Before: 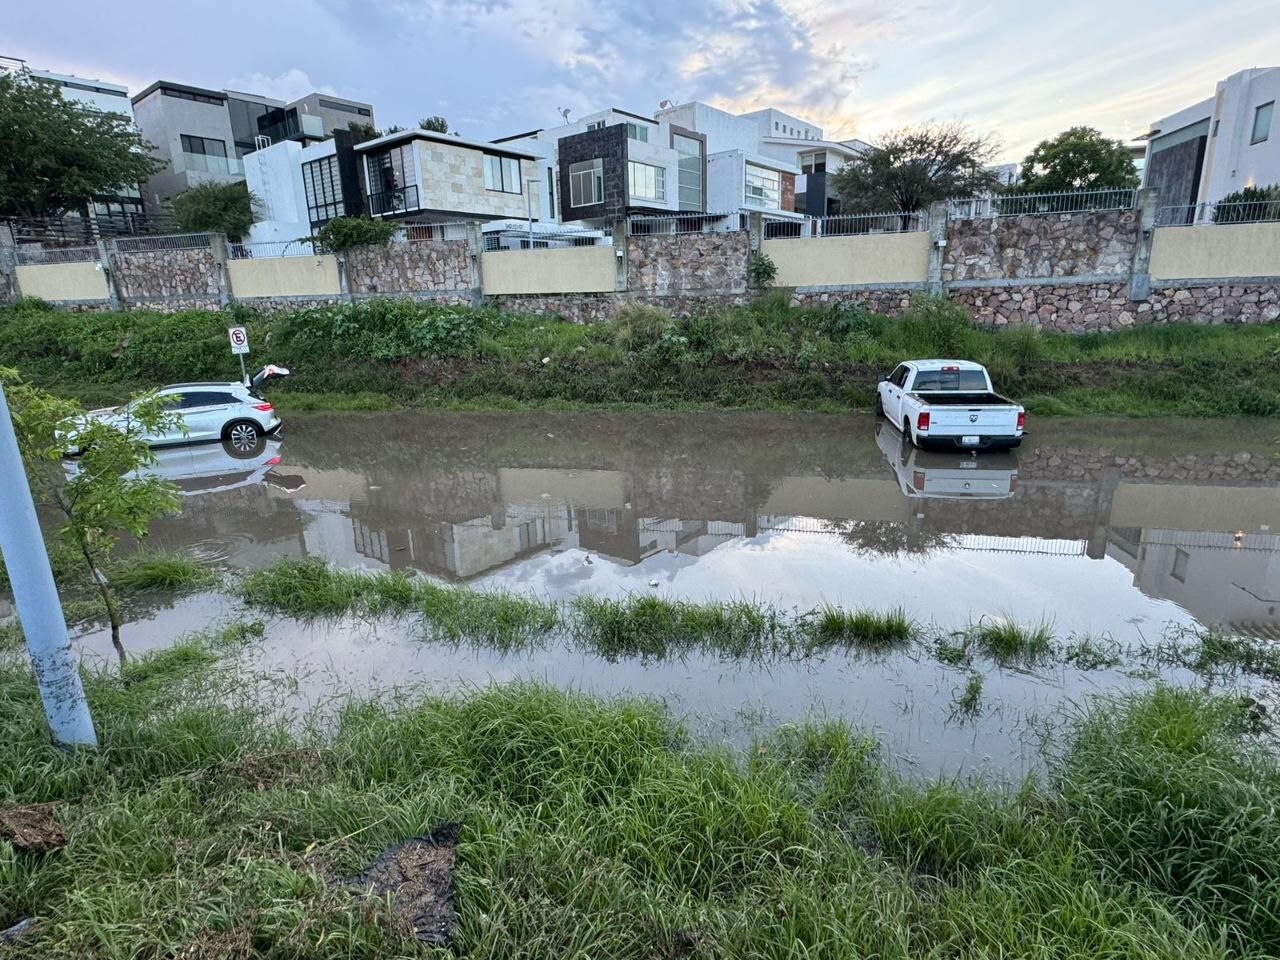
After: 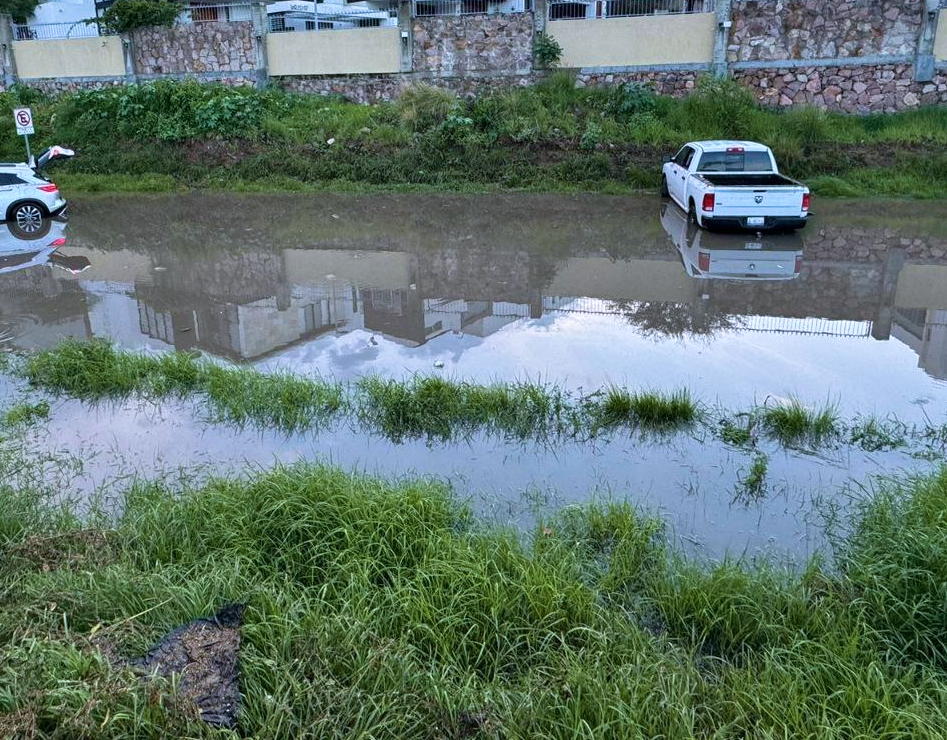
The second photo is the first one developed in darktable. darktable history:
velvia: strength 36.57%
white balance: red 0.984, blue 1.059
crop: left 16.871%, top 22.857%, right 9.116%
